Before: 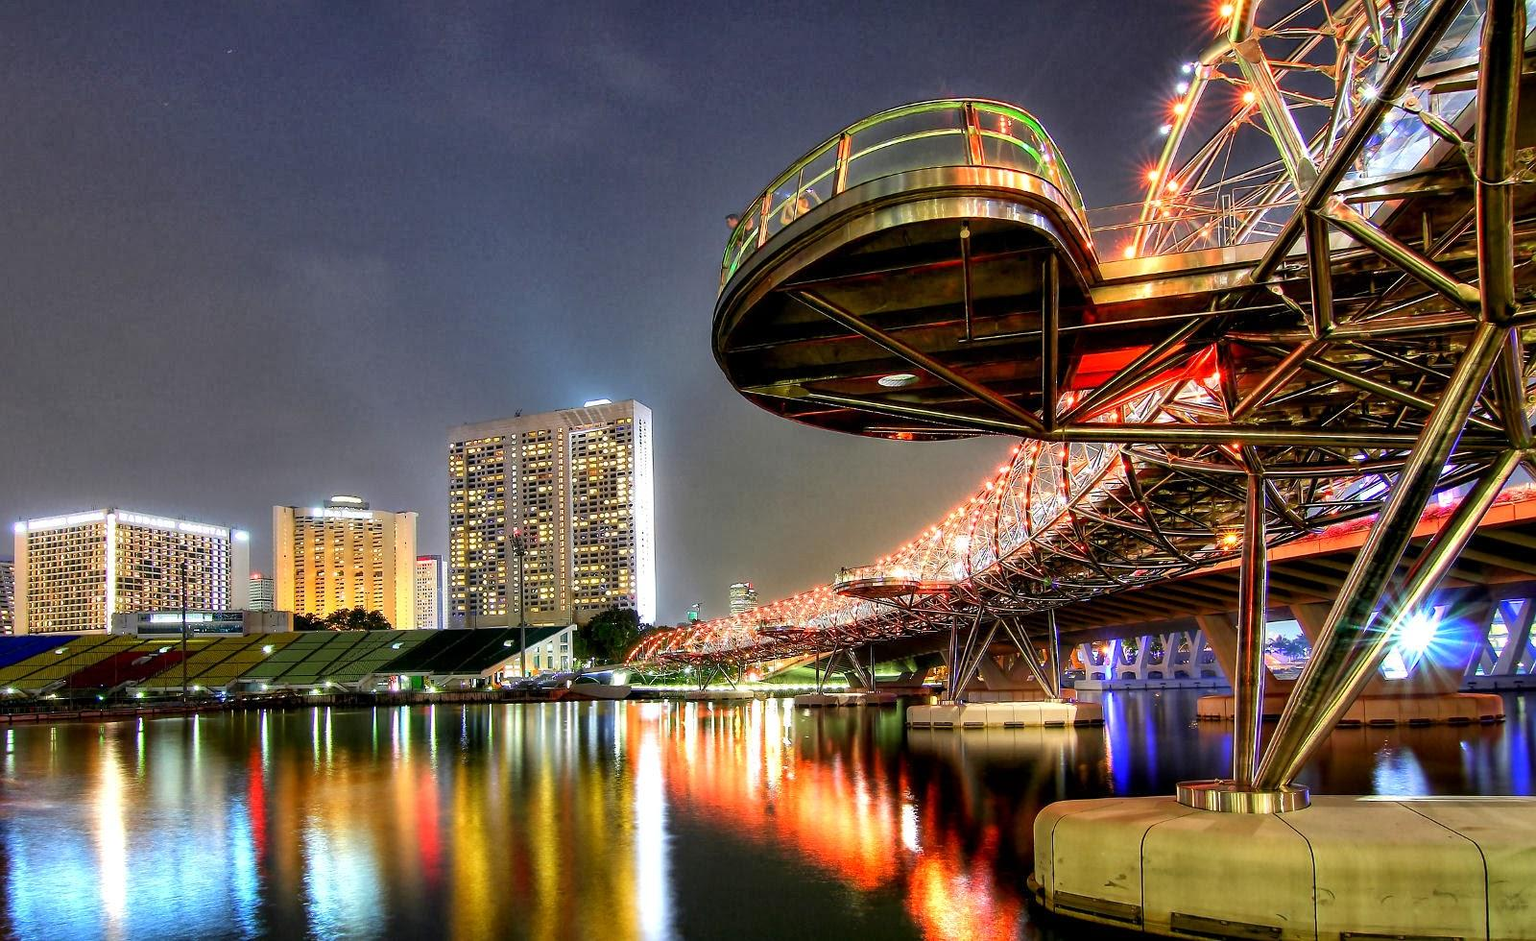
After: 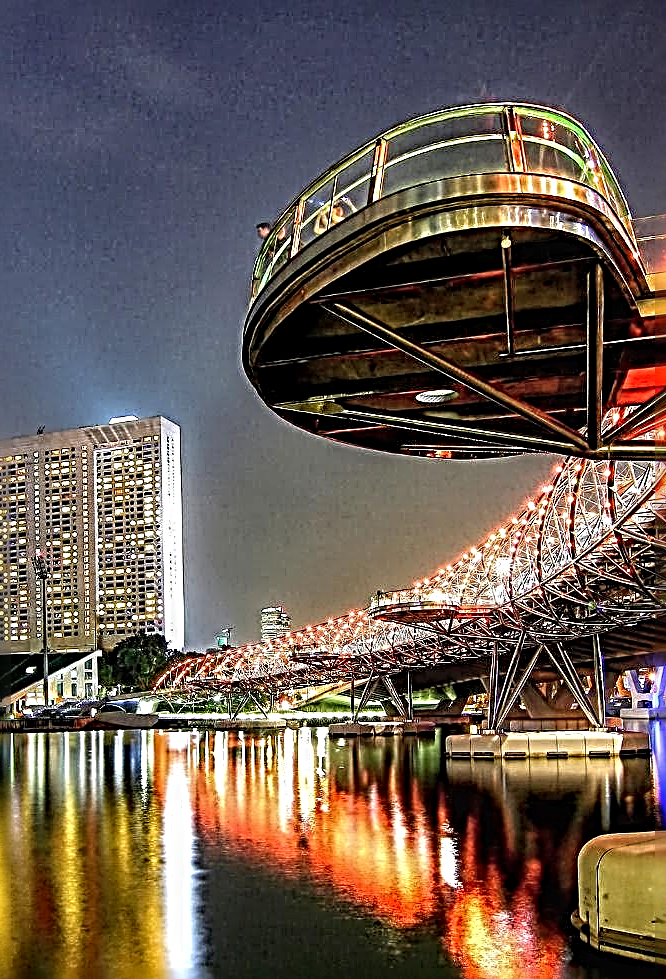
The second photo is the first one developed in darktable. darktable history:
local contrast: detail 130%
crop: left 31.229%, right 27.105%
sharpen: radius 4.001, amount 2
